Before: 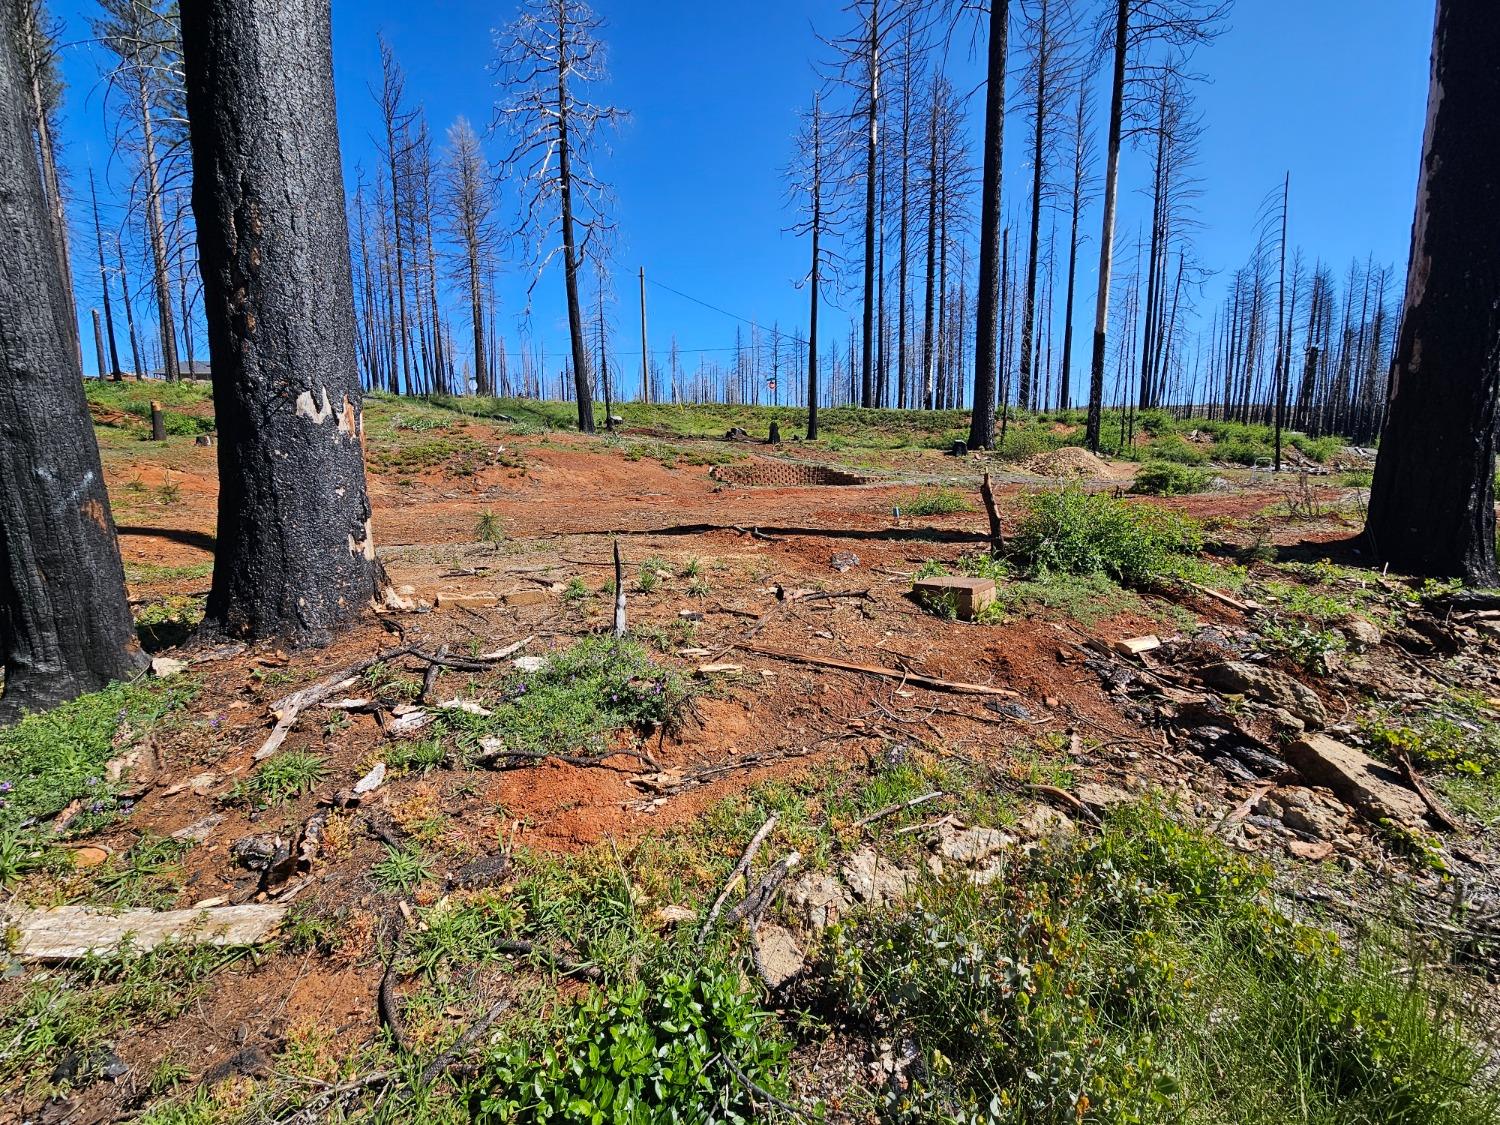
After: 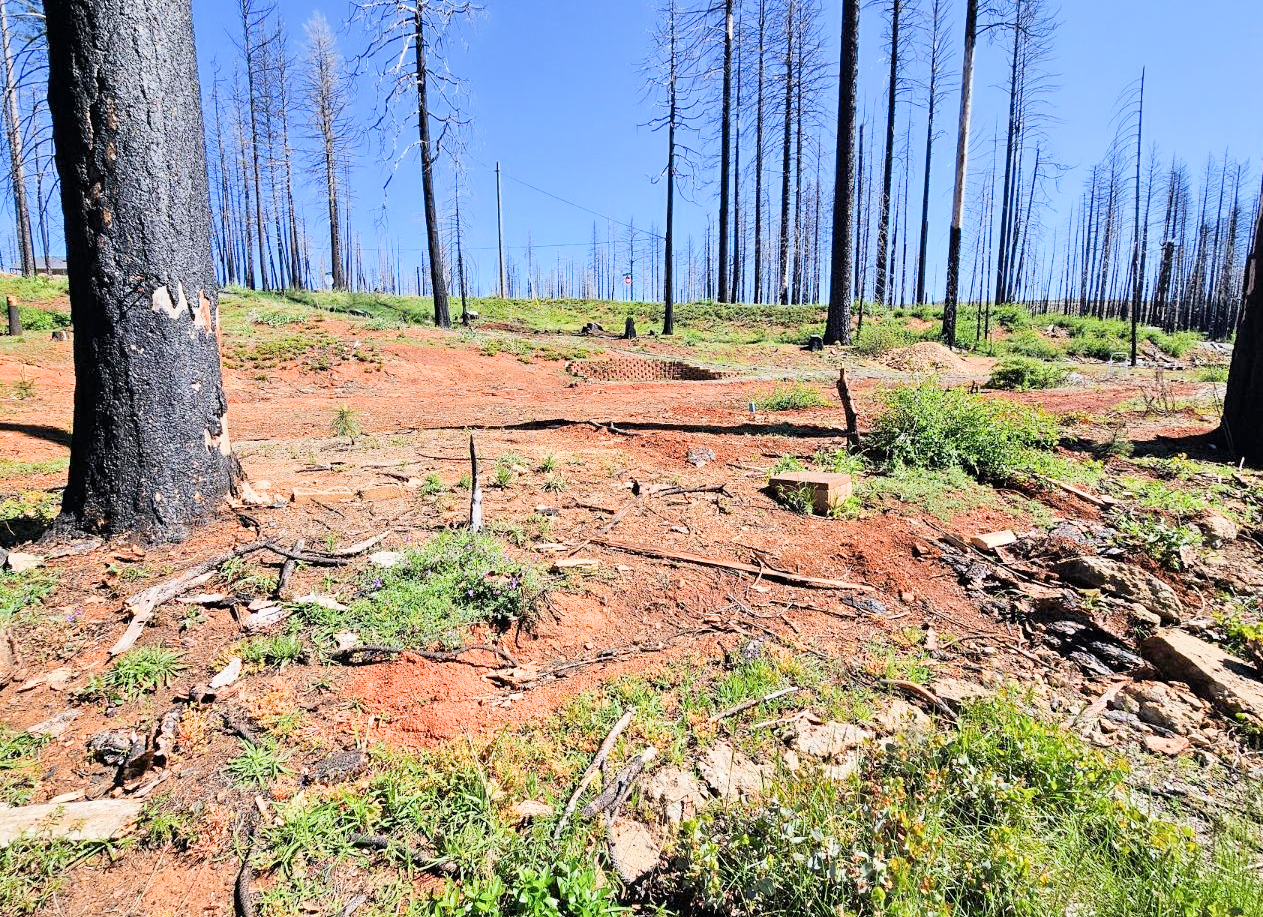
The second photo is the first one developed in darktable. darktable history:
exposure: black level correction 0, exposure 1.665 EV, compensate exposure bias true, compensate highlight preservation false
crop and rotate: left 9.643%, top 9.396%, right 6.099%, bottom 9.063%
filmic rgb: black relative exposure -7.65 EV, white relative exposure 4.56 EV, threshold 3 EV, hardness 3.61, contrast 0.996, enable highlight reconstruction true
